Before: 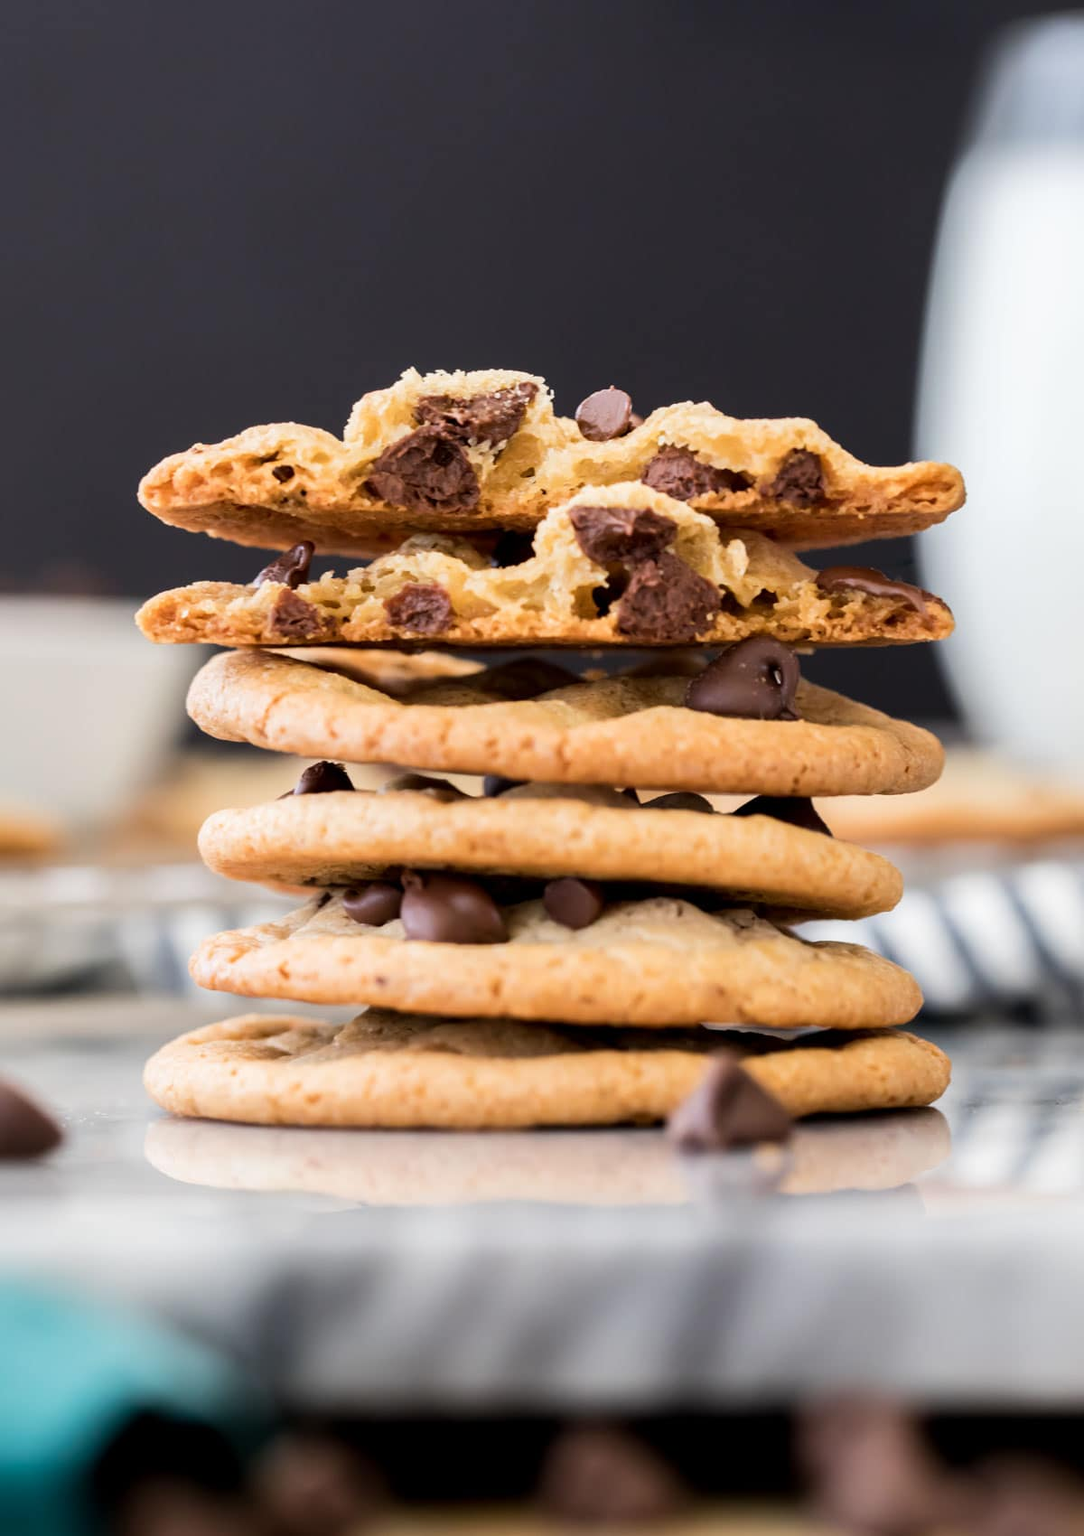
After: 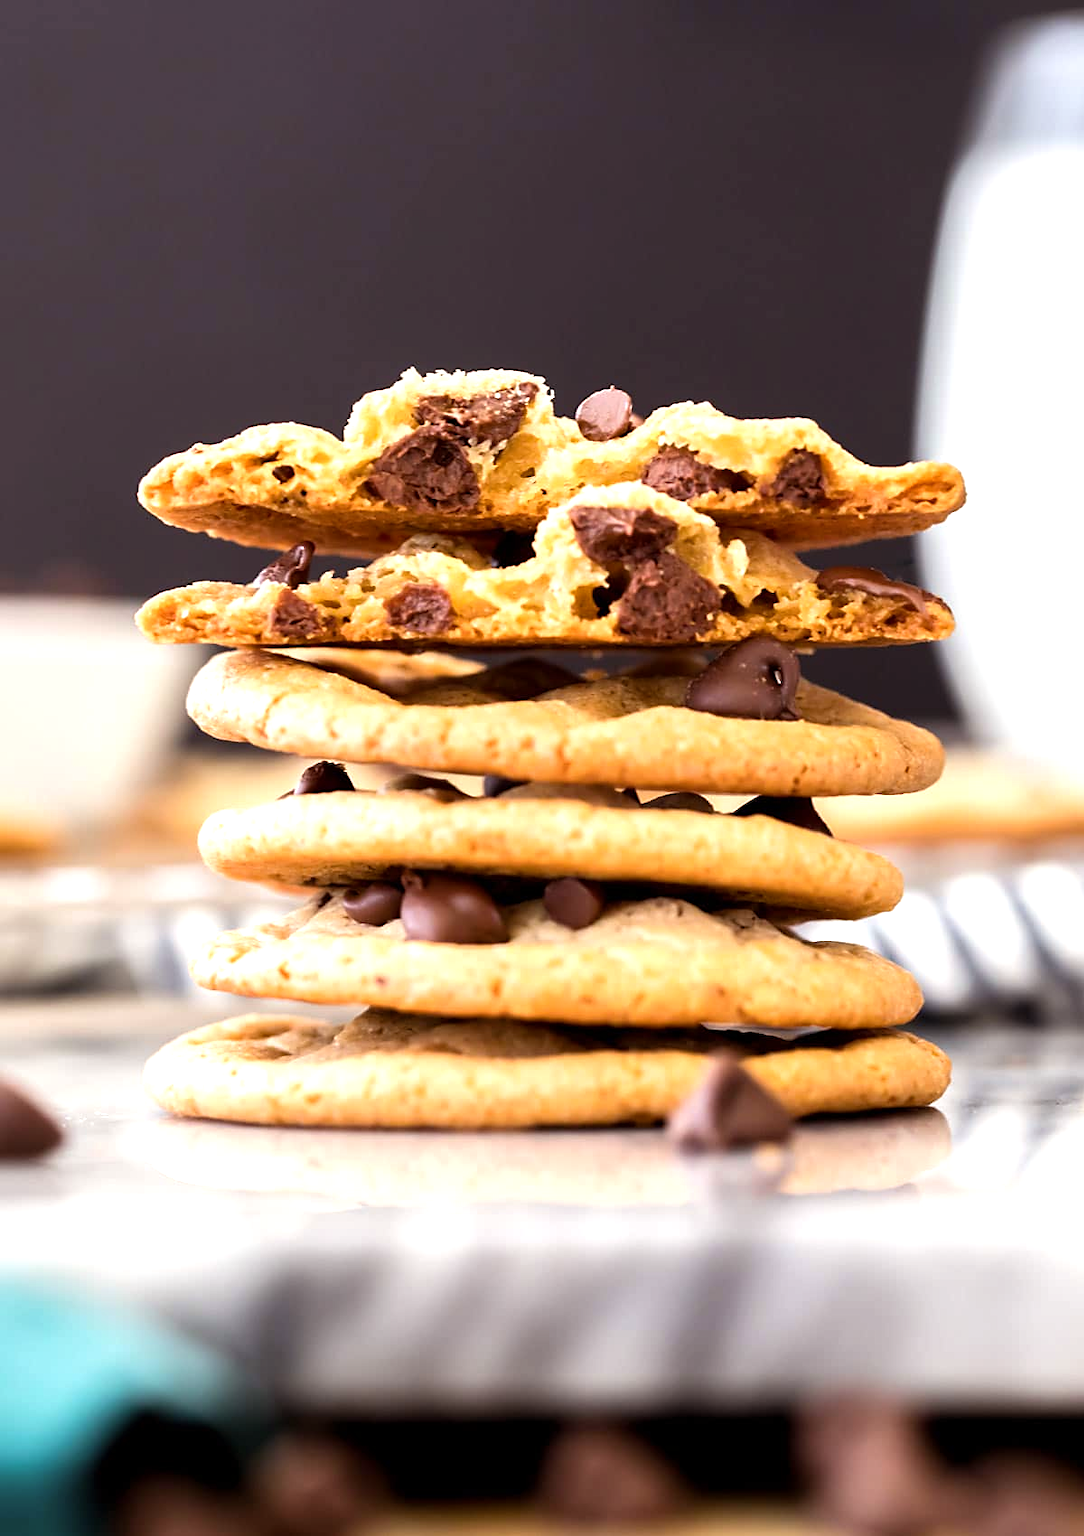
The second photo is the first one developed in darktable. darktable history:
color balance rgb: power › chroma 1.032%, power › hue 27.7°, perceptual saturation grading › global saturation 0.728%, perceptual brilliance grading › global brilliance 17.731%
sharpen: radius 1.886, amount 0.398, threshold 1.727
